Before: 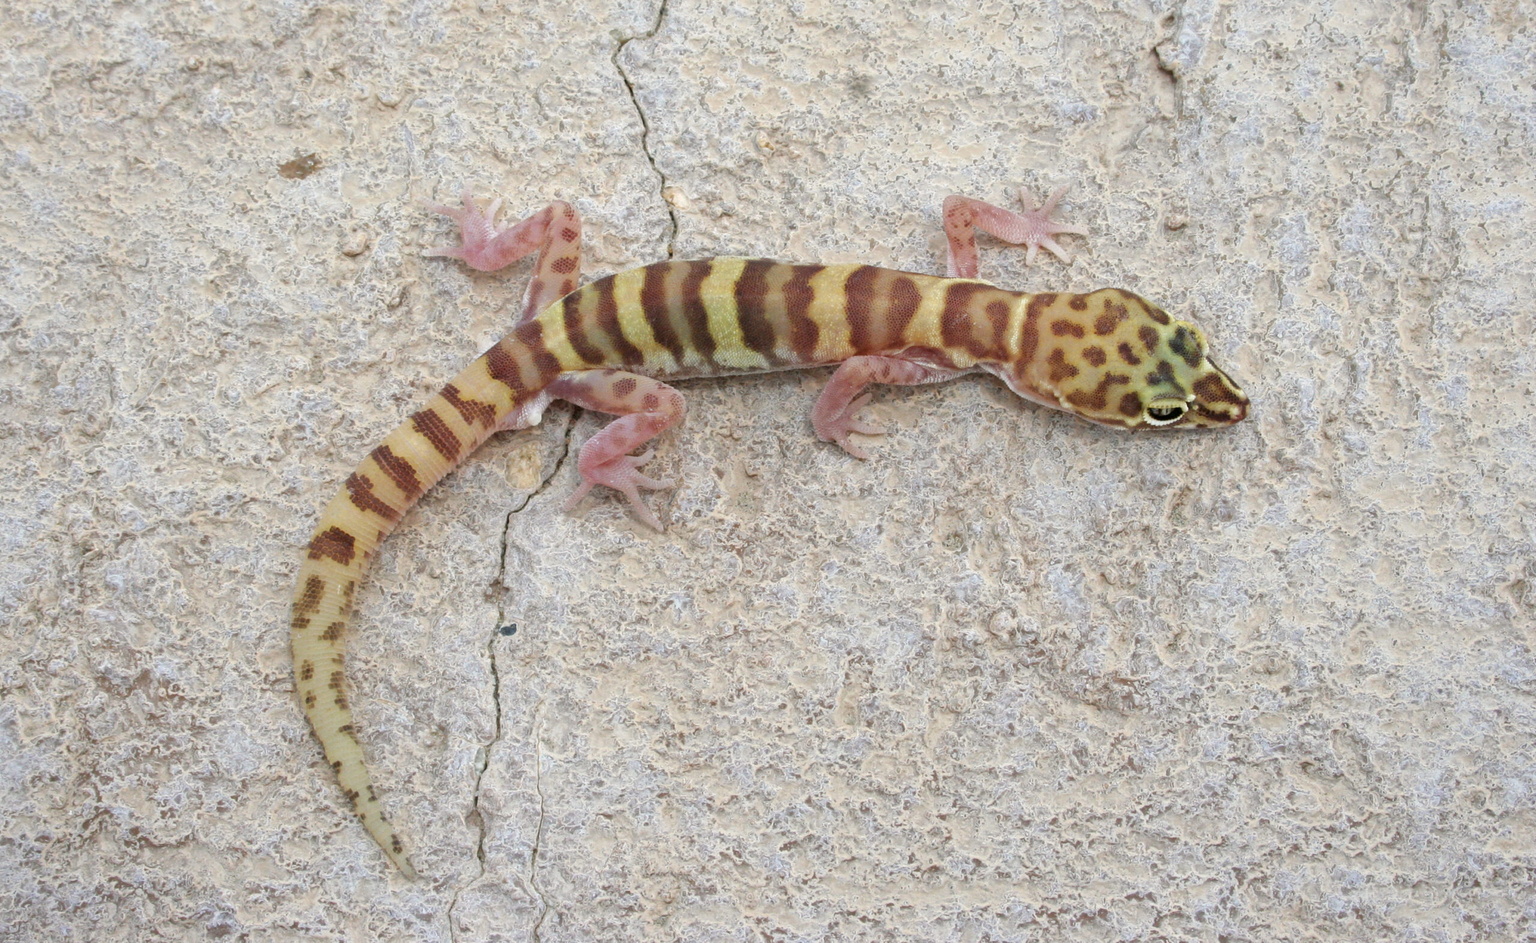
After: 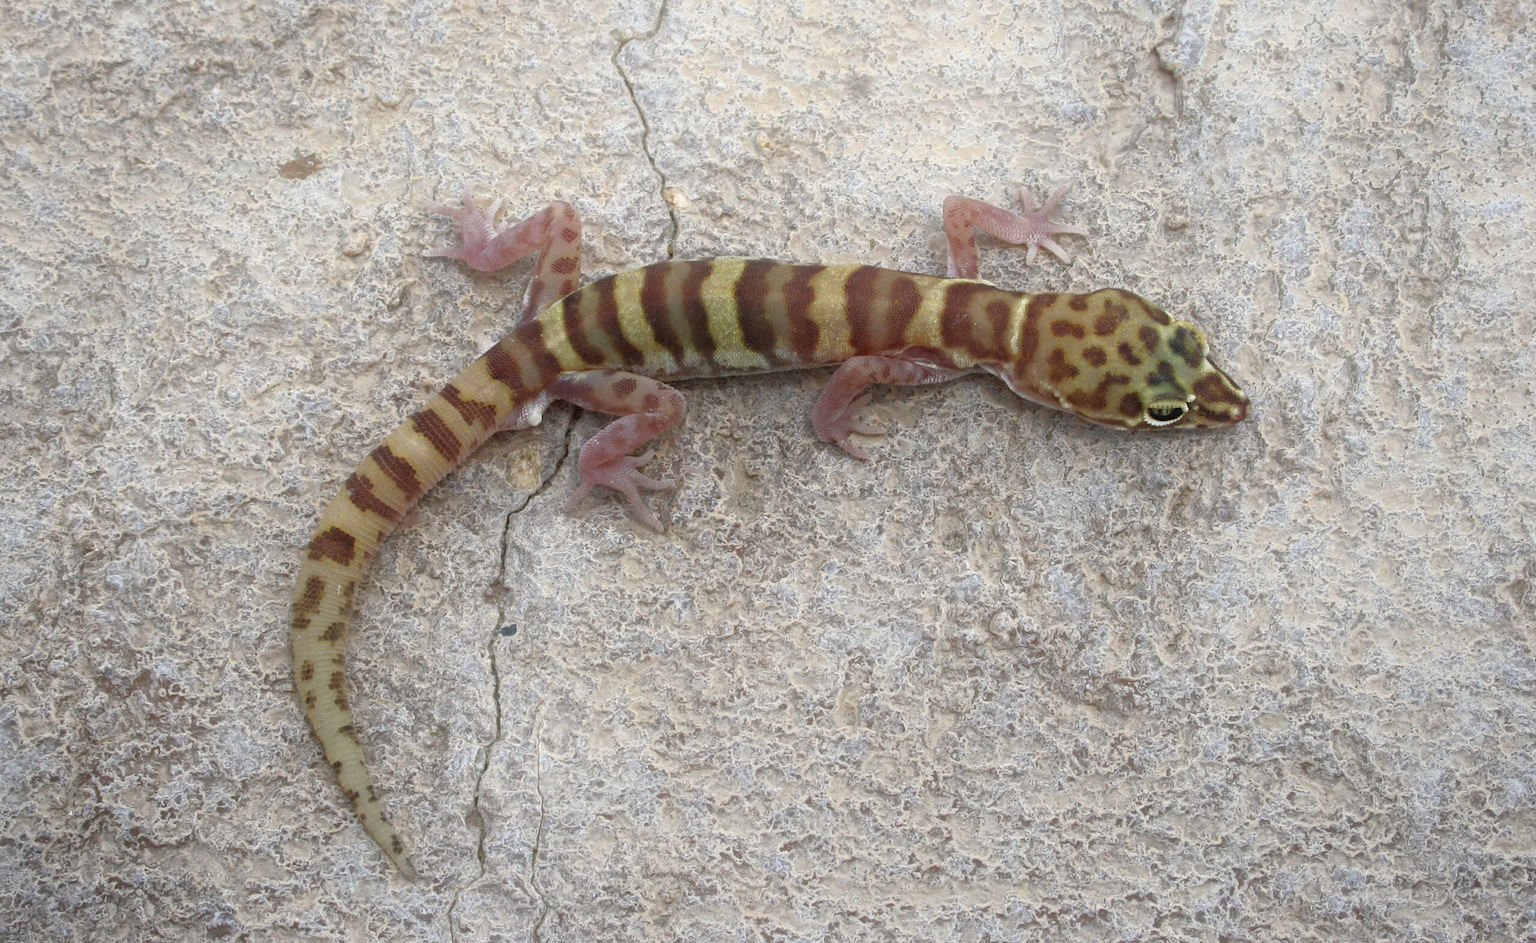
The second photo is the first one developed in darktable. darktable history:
bloom: threshold 82.5%, strength 16.25%
rgb curve: curves: ch0 [(0, 0) (0.415, 0.237) (1, 1)]
